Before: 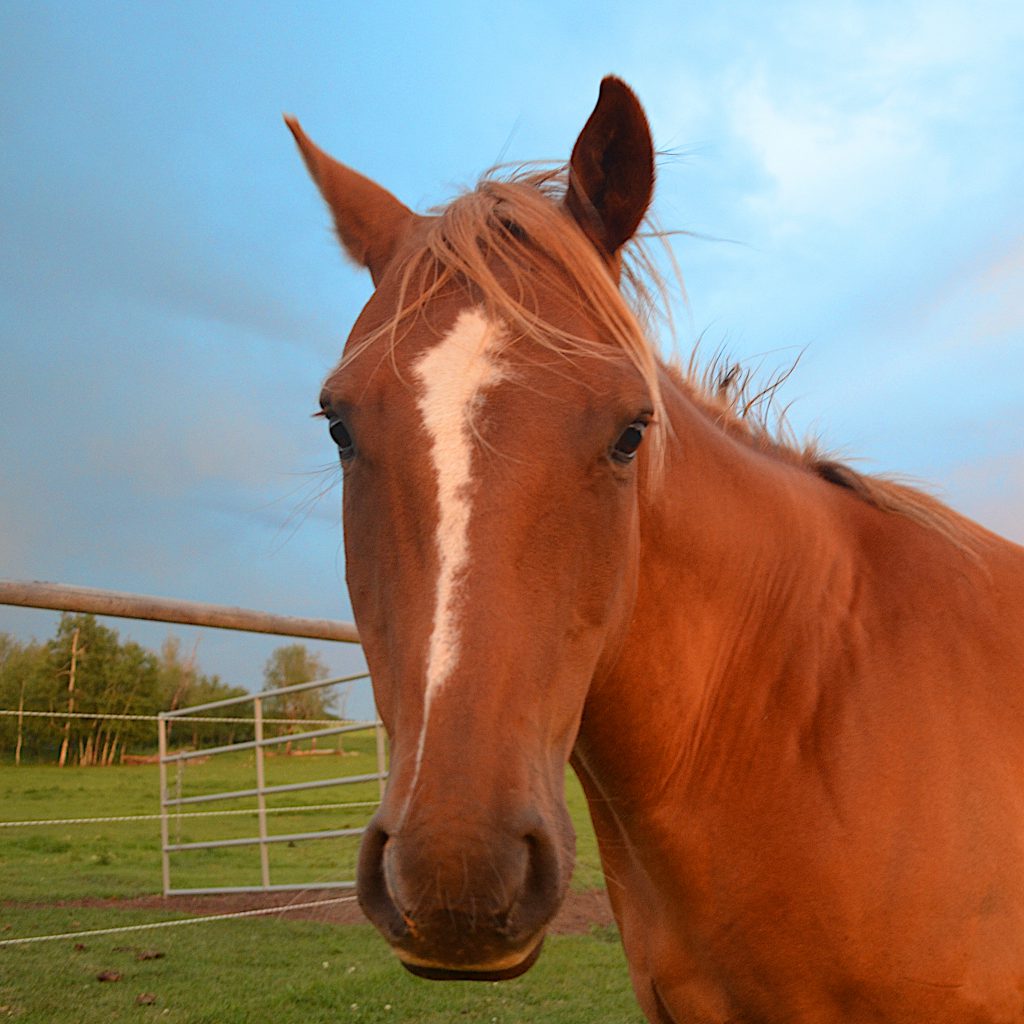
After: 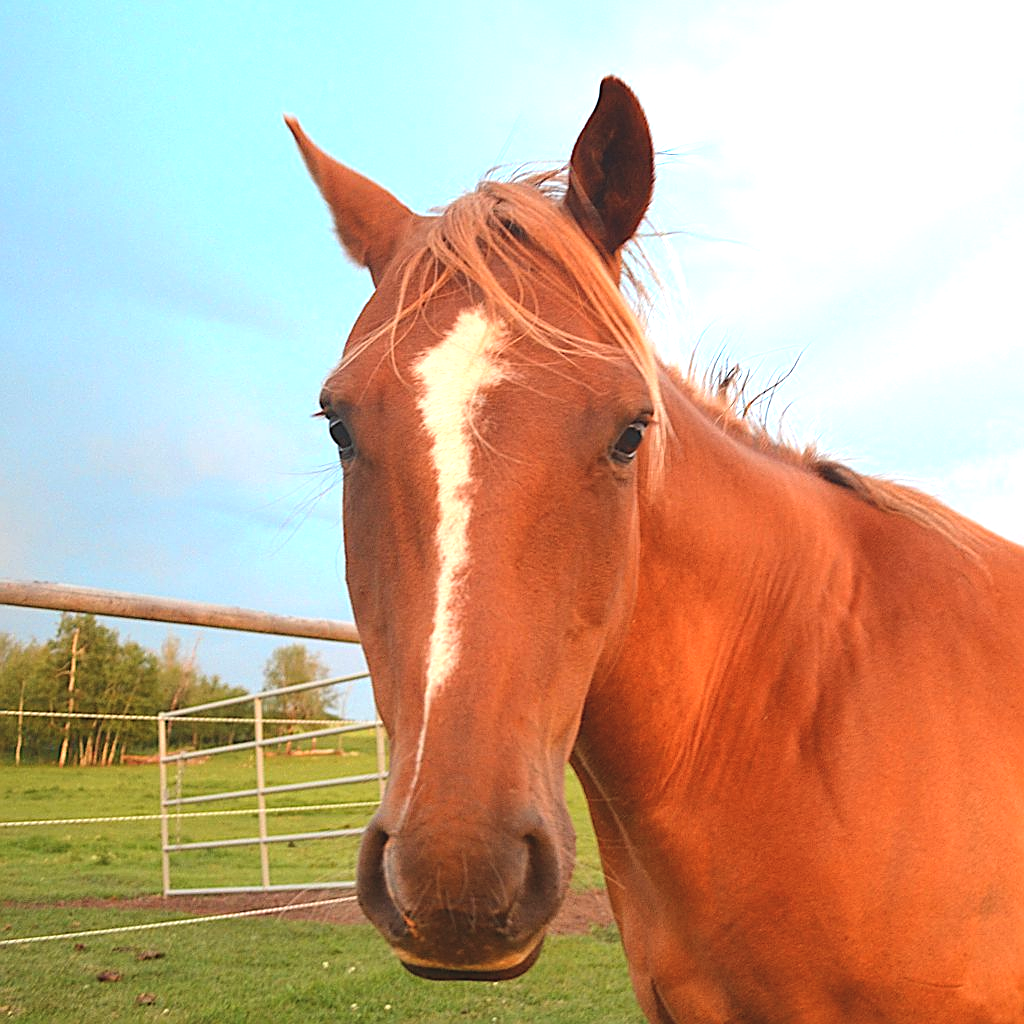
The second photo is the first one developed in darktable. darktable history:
sharpen: on, module defaults
exposure: black level correction -0.005, exposure 1.004 EV, compensate highlight preservation false
